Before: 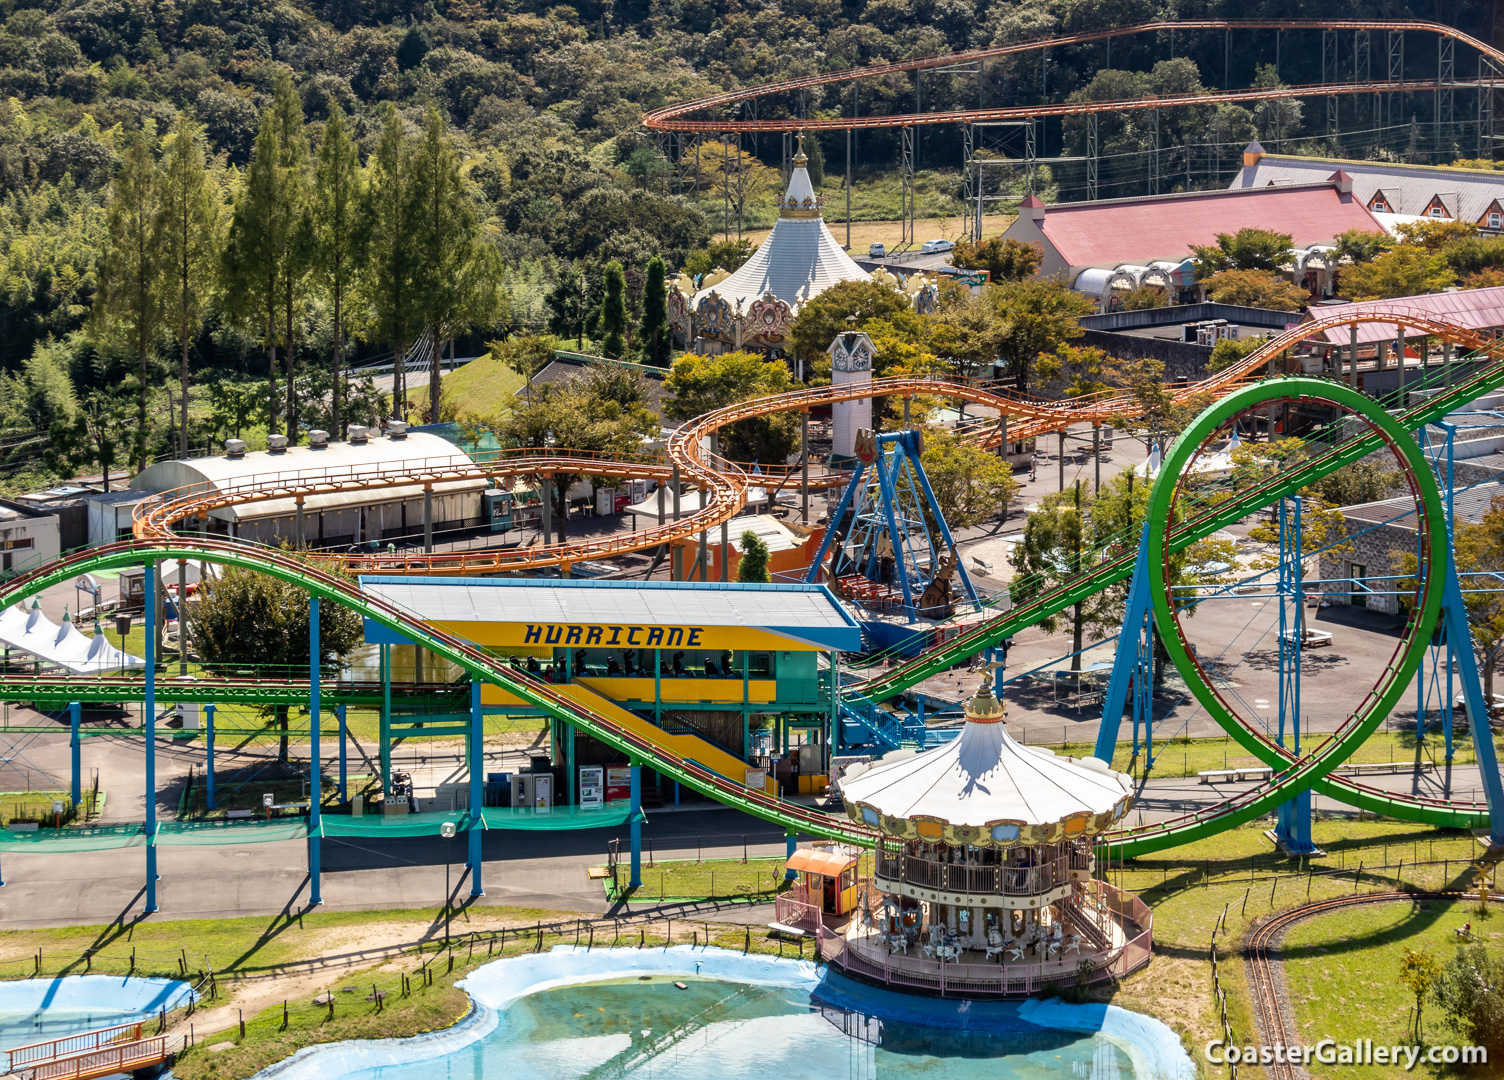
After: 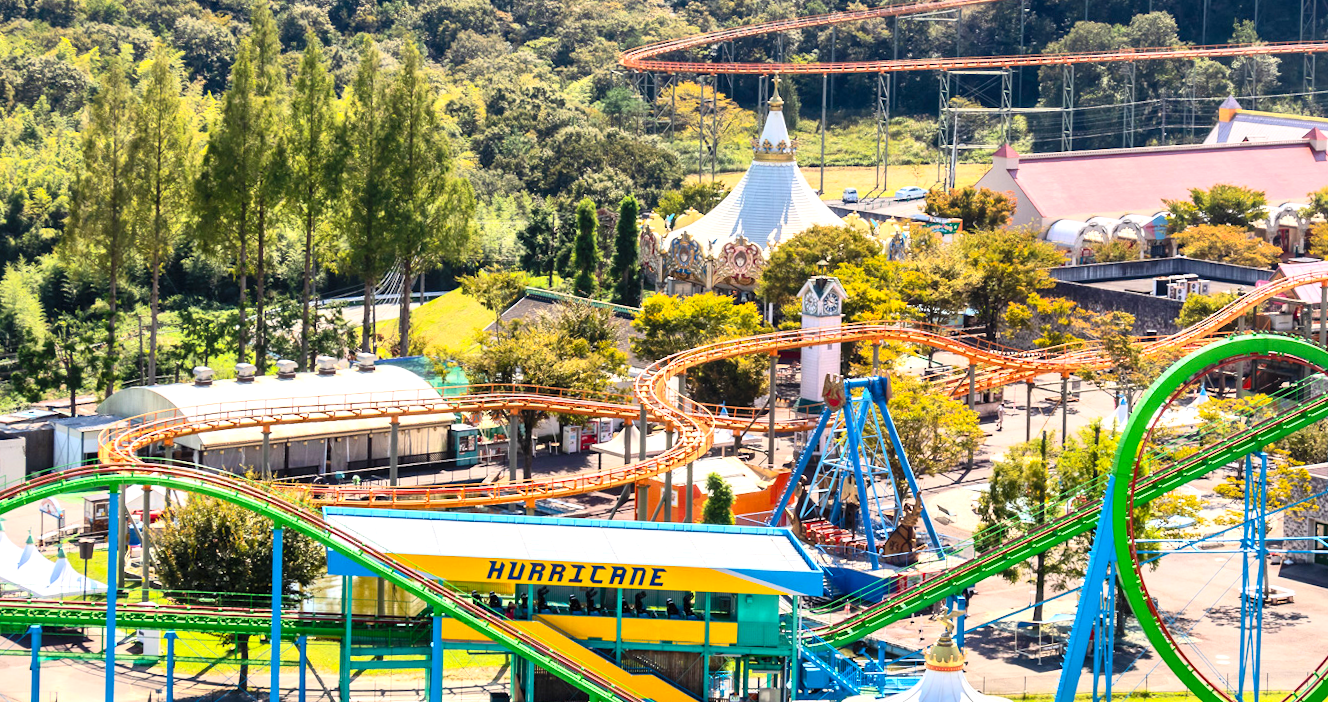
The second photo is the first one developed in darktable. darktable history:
crop: left 1.509%, top 3.452%, right 7.696%, bottom 28.452%
rotate and perspective: rotation 1.57°, crop left 0.018, crop right 0.982, crop top 0.039, crop bottom 0.961
exposure: exposure 0.6 EV, compensate highlight preservation false
contrast brightness saturation: contrast 0.24, brightness 0.26, saturation 0.39
